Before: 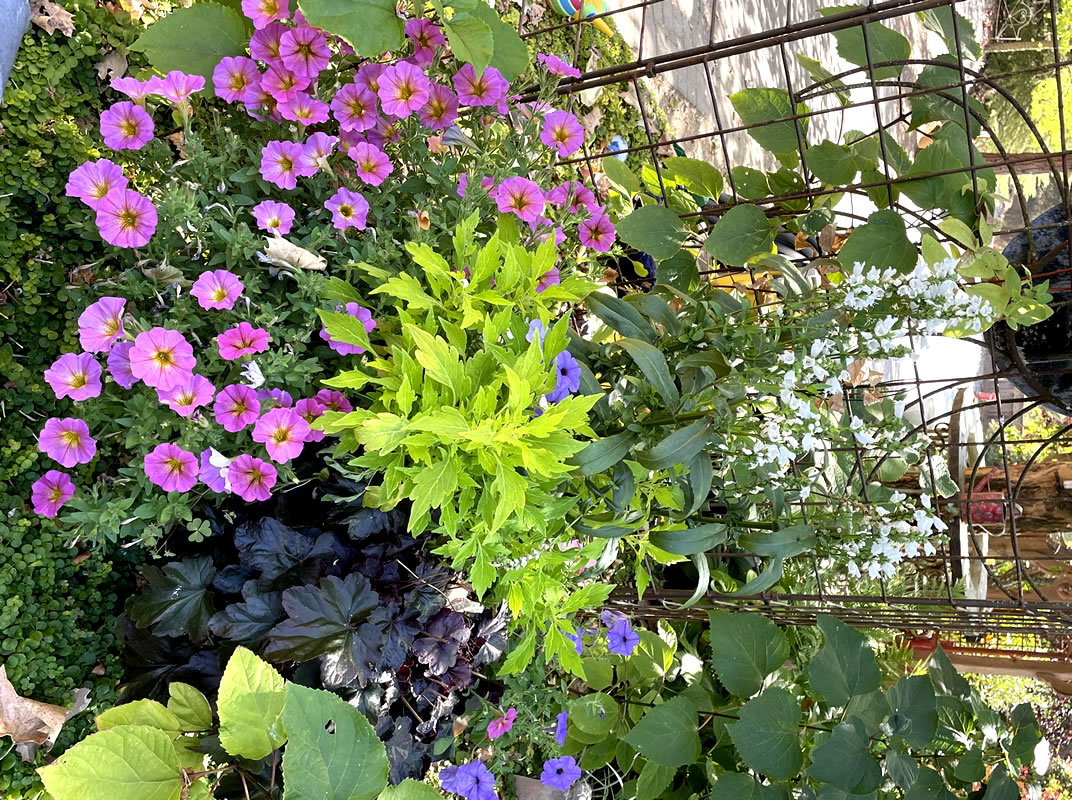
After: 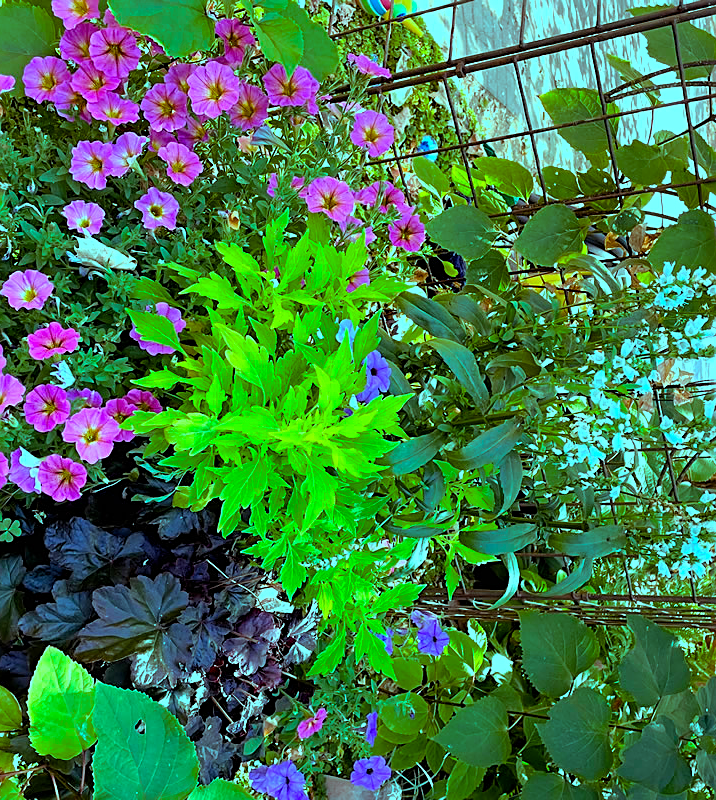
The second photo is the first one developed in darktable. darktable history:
crop and rotate: left 17.796%, right 15.413%
color balance rgb: highlights gain › luminance -33.138%, highlights gain › chroma 5.557%, highlights gain › hue 215.83°, linear chroma grading › global chroma 1.401%, linear chroma grading › mid-tones -0.862%, perceptual saturation grading › global saturation 31.316%, perceptual brilliance grading › highlights 11.769%, global vibrance 20%
sharpen: on, module defaults
